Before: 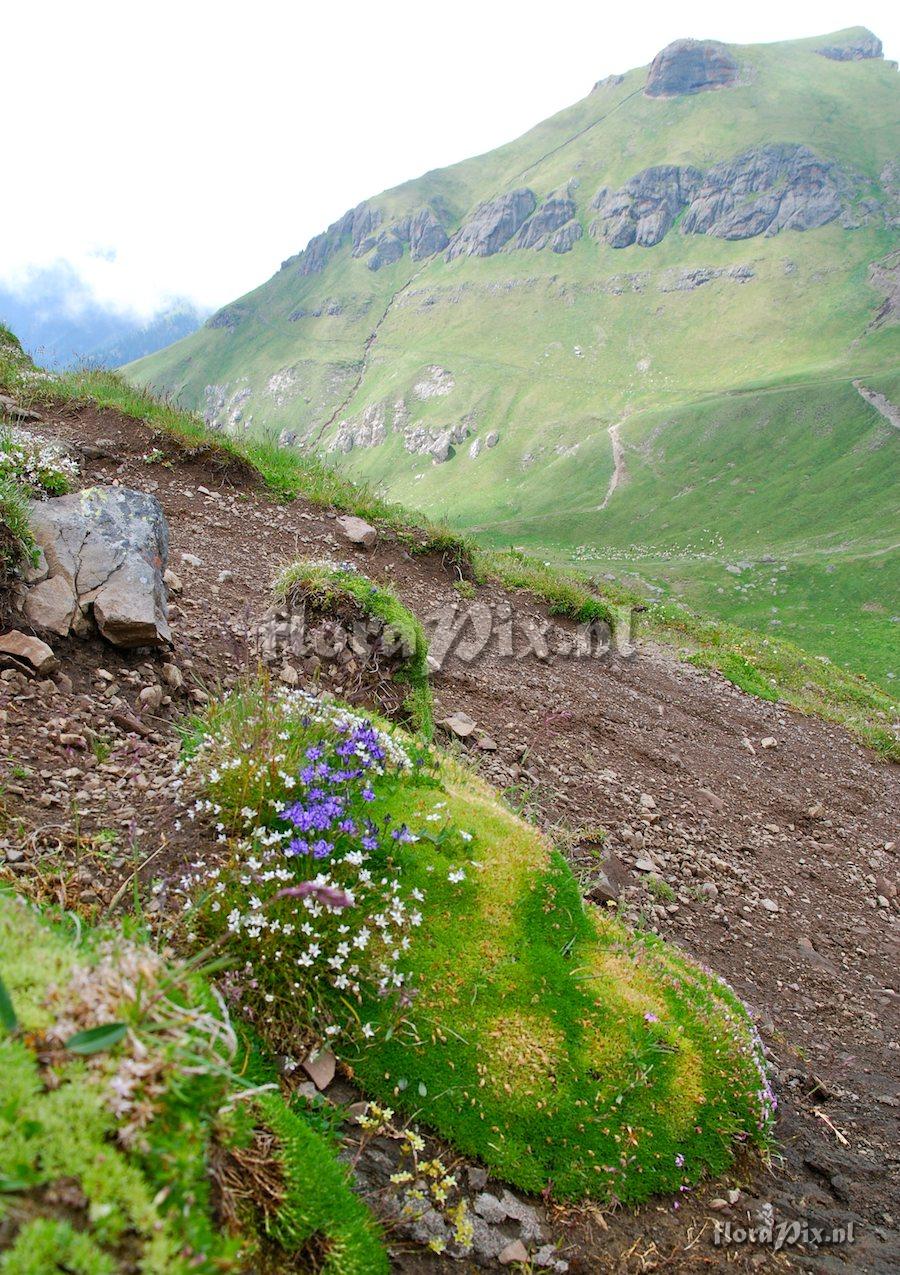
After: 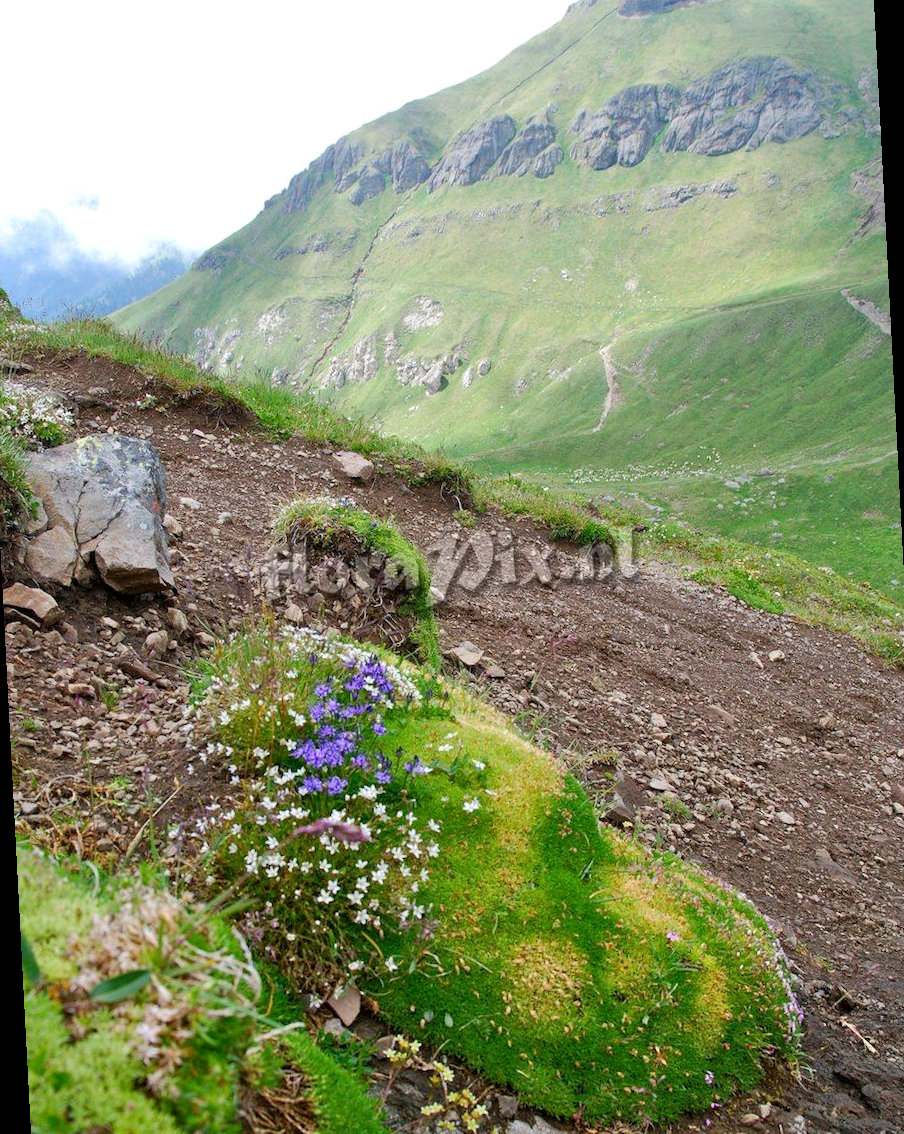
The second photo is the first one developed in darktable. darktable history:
local contrast: mode bilateral grid, contrast 20, coarseness 50, detail 120%, midtone range 0.2
rotate and perspective: rotation -3°, crop left 0.031, crop right 0.968, crop top 0.07, crop bottom 0.93
